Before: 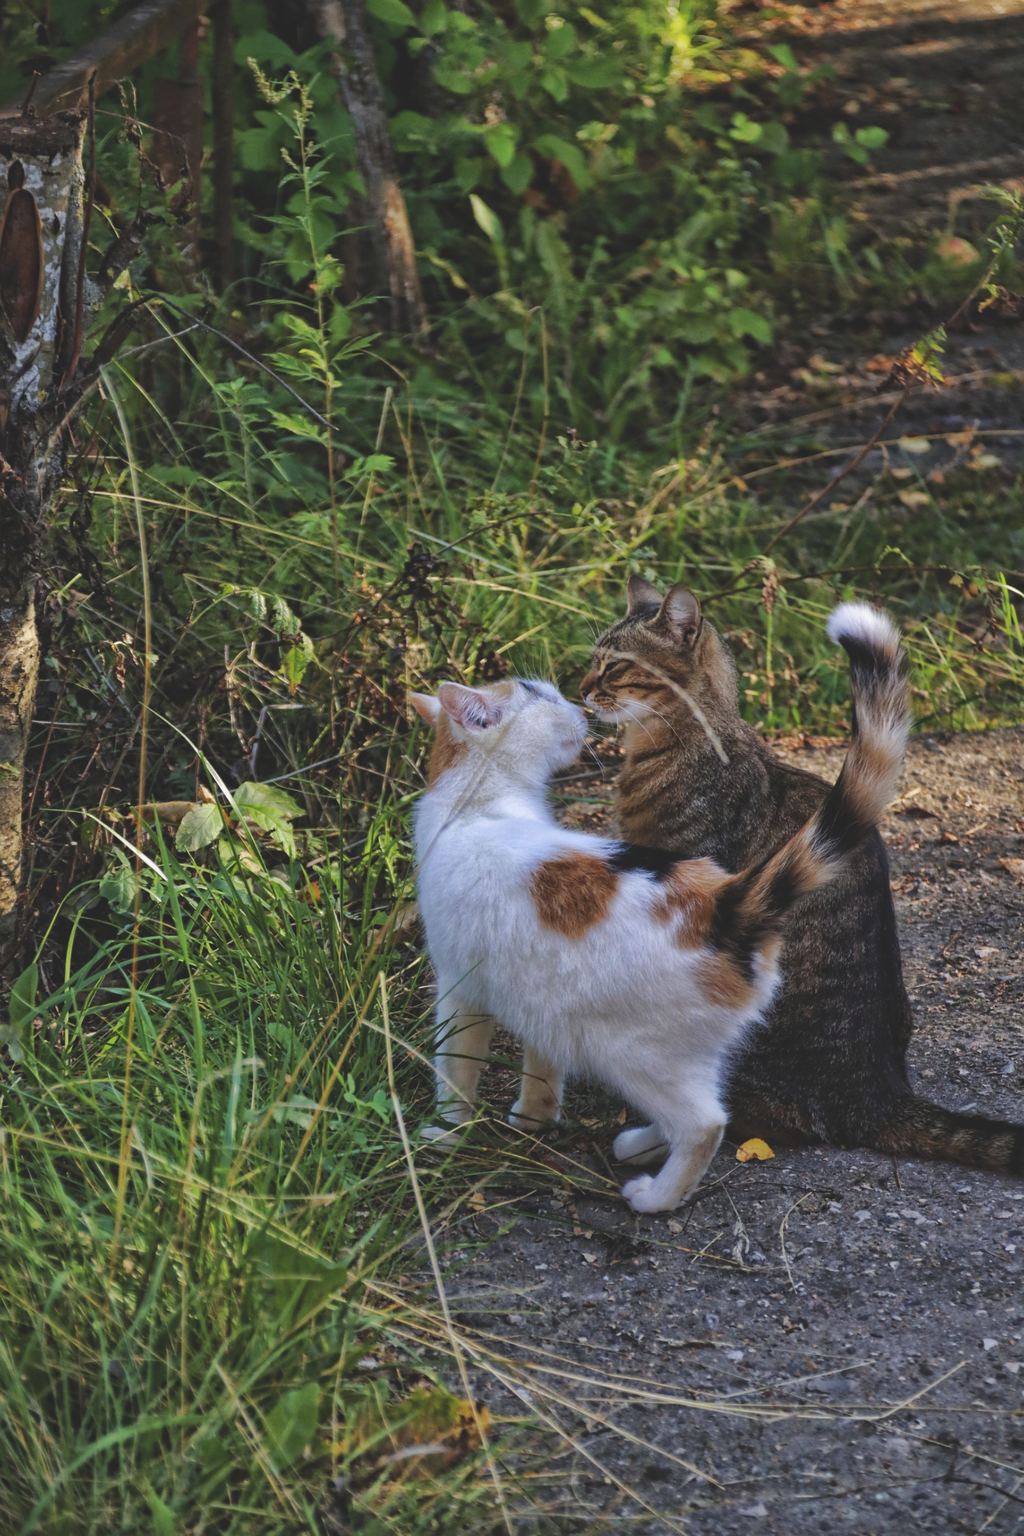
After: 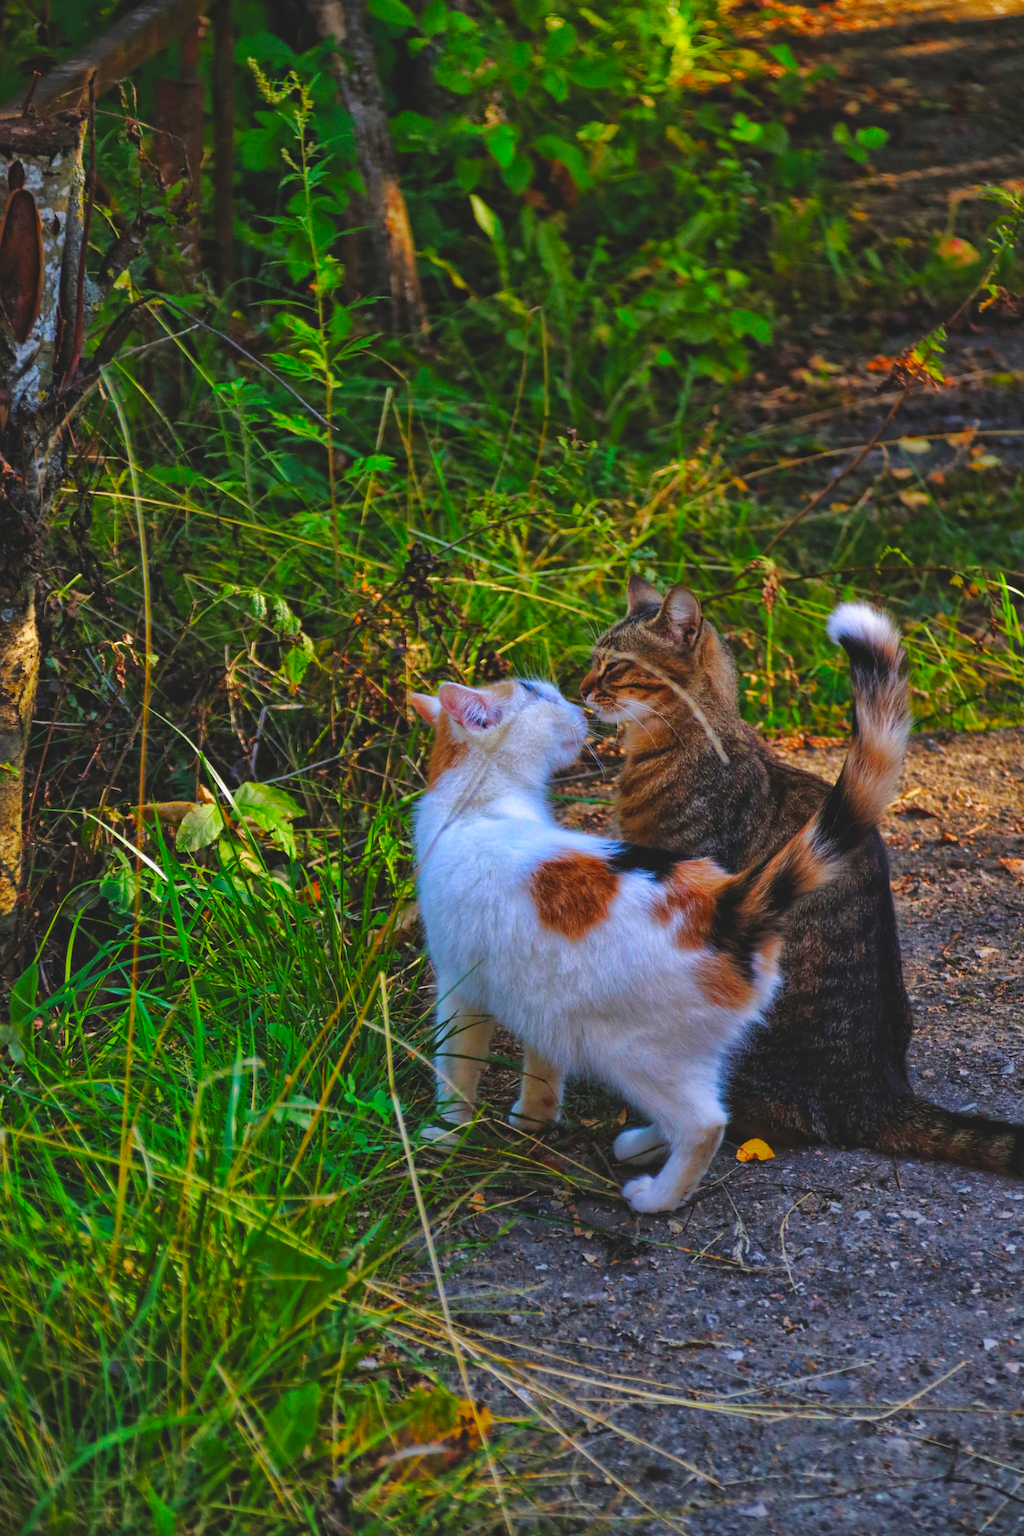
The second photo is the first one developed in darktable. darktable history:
color correction: highlights b* 0.005, saturation 1.84
tone curve: curves: ch0 [(0, 0) (0.059, 0.027) (0.162, 0.125) (0.304, 0.279) (0.547, 0.532) (0.828, 0.815) (1, 0.983)]; ch1 [(0, 0) (0.23, 0.166) (0.34, 0.308) (0.371, 0.337) (0.429, 0.411) (0.477, 0.462) (0.499, 0.498) (0.529, 0.537) (0.559, 0.582) (0.743, 0.798) (1, 1)]; ch2 [(0, 0) (0.431, 0.414) (0.498, 0.503) (0.524, 0.528) (0.568, 0.546) (0.6, 0.597) (0.634, 0.645) (0.728, 0.742) (1, 1)], color space Lab, linked channels, preserve colors none
shadows and highlights: shadows 0.523, highlights 39.68
